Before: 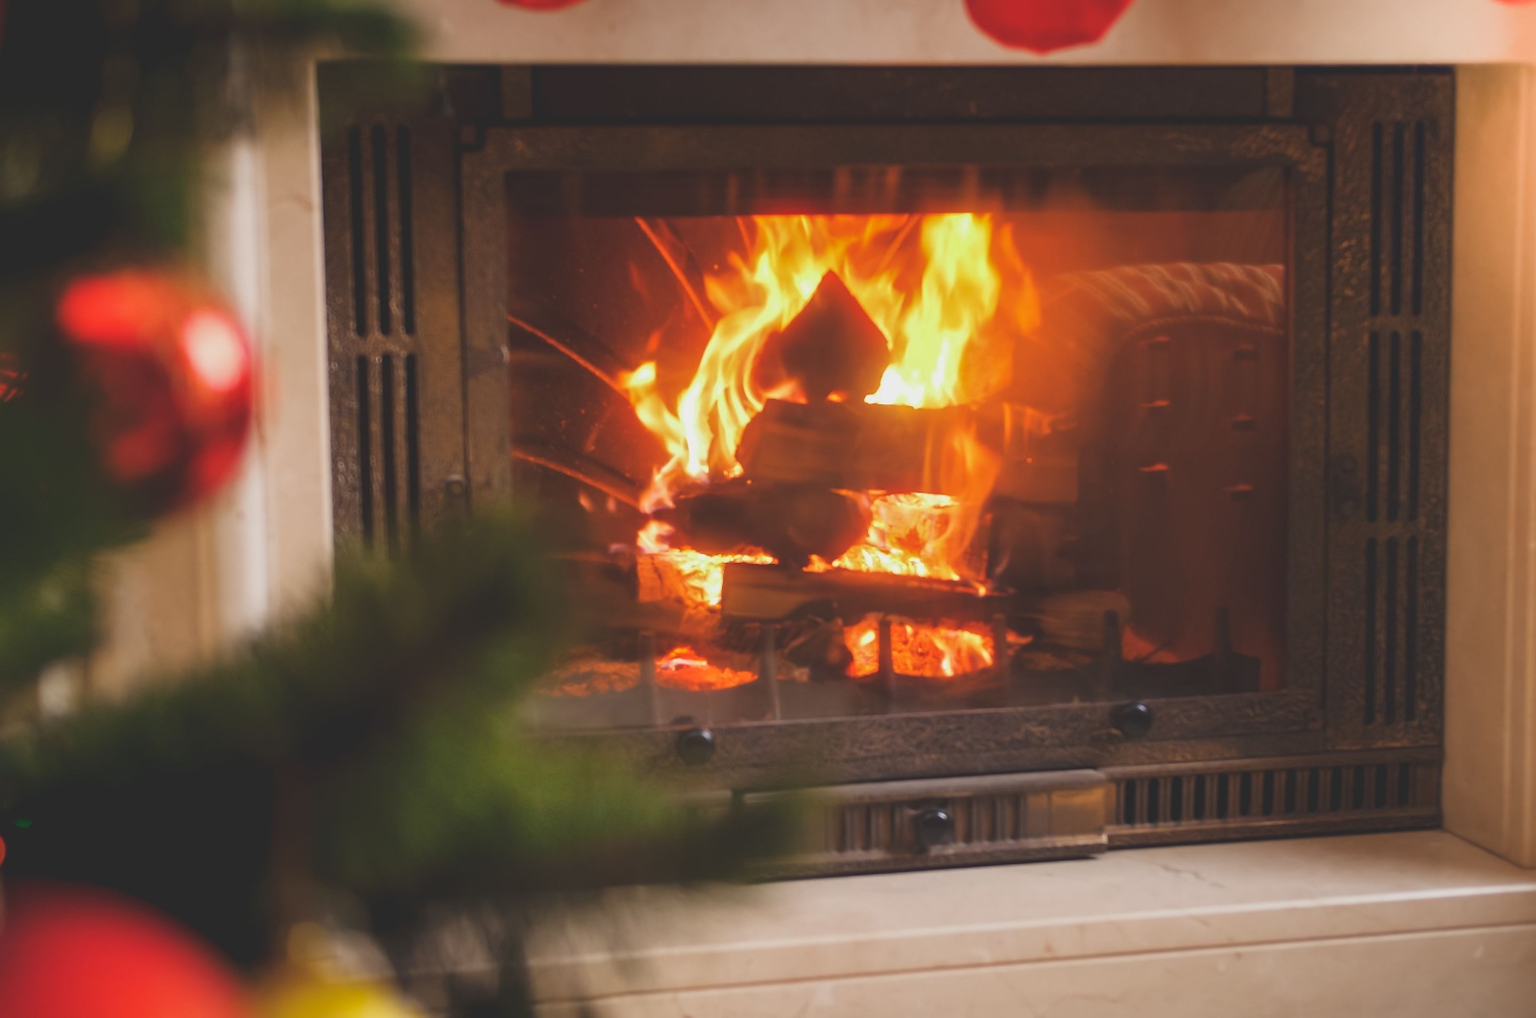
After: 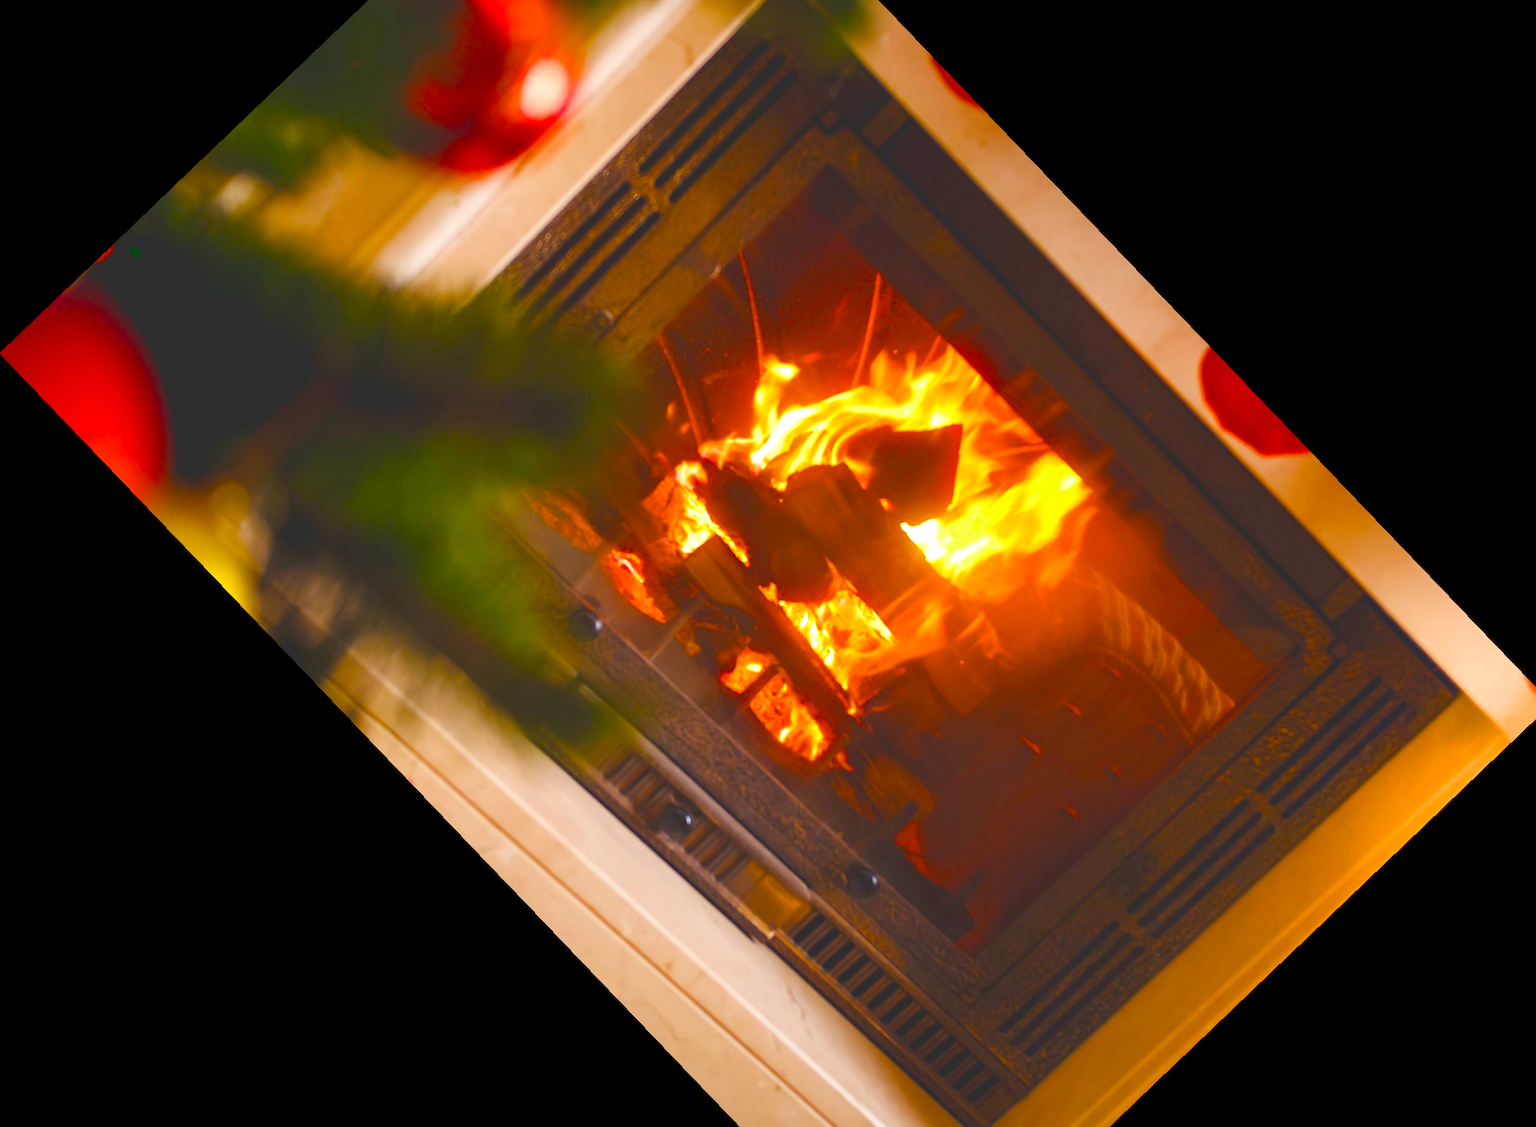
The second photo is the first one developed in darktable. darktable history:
color balance rgb: linear chroma grading › shadows 10%, linear chroma grading › highlights 10%, linear chroma grading › global chroma 15%, linear chroma grading › mid-tones 15%, perceptual saturation grading › global saturation 40%, perceptual saturation grading › highlights -25%, perceptual saturation grading › mid-tones 35%, perceptual saturation grading › shadows 35%, perceptual brilliance grading › global brilliance 11.29%, global vibrance 11.29%
crop and rotate: angle -46.26°, top 16.234%, right 0.912%, bottom 11.704%
white balance: emerald 1
